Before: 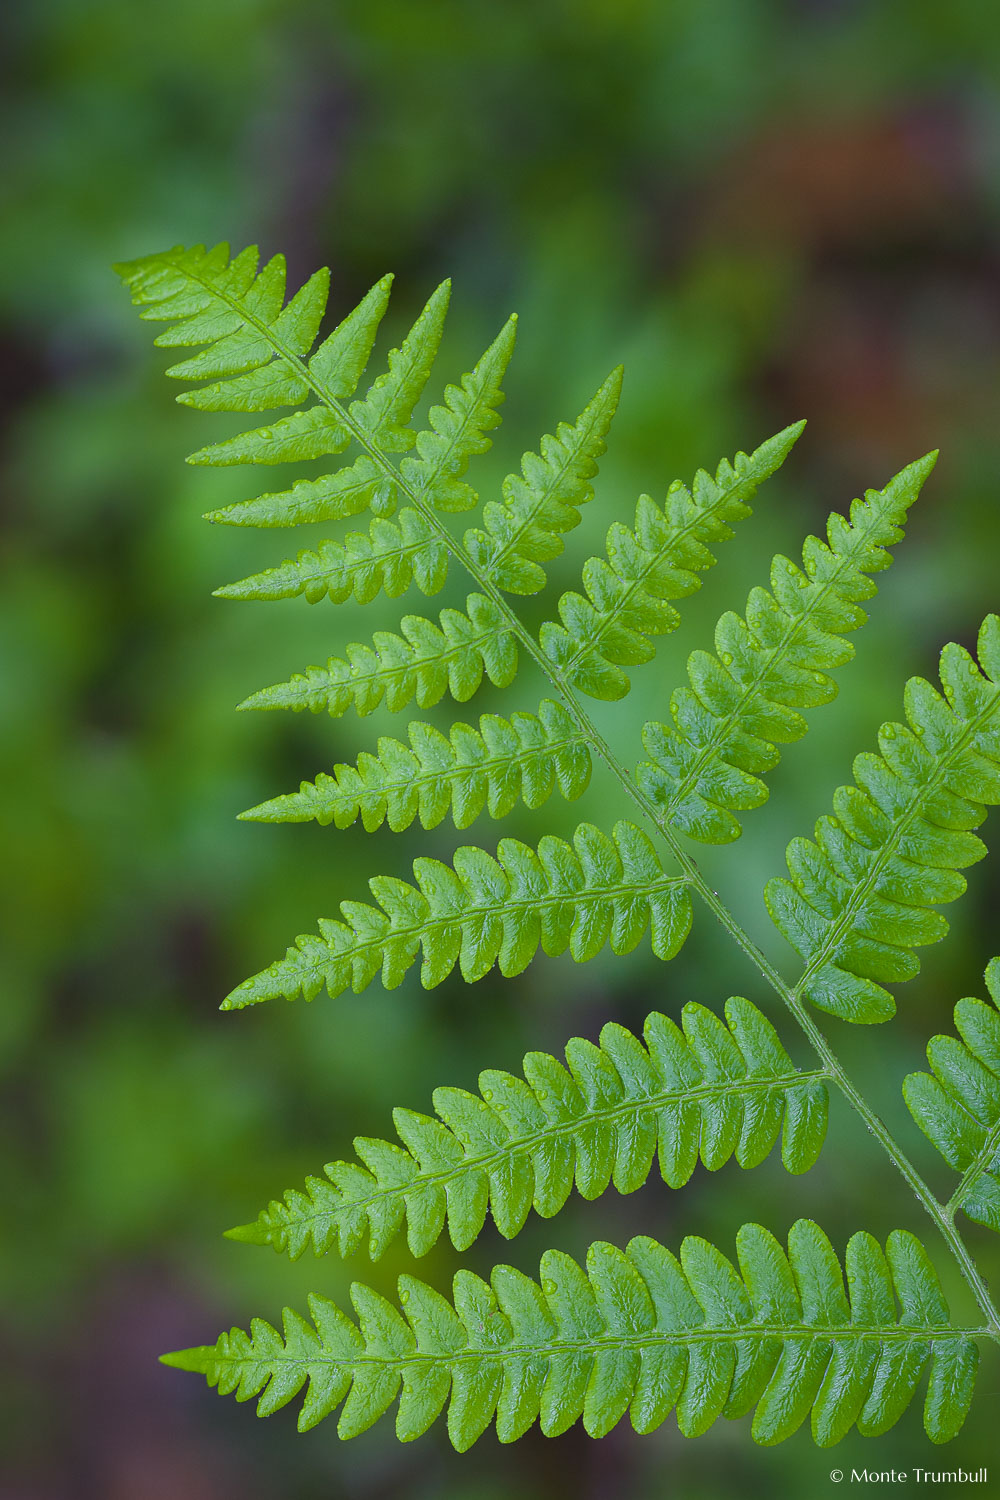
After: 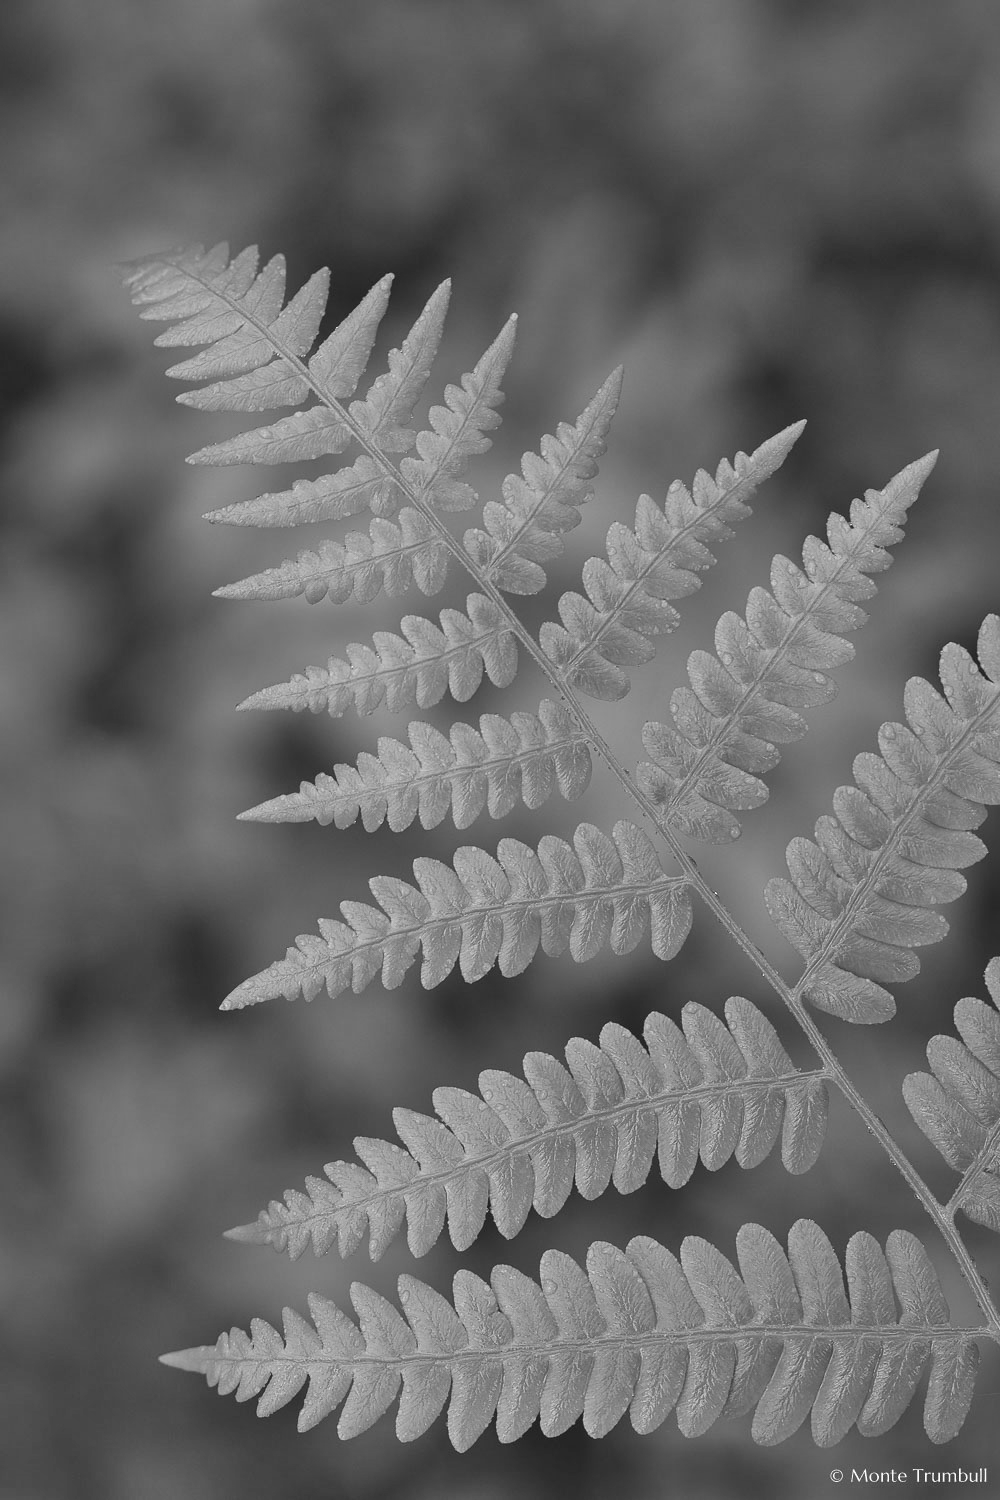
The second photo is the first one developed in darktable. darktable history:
color zones: curves: ch0 [(0, 0.6) (0.129, 0.508) (0.193, 0.483) (0.429, 0.5) (0.571, 0.5) (0.714, 0.5) (0.857, 0.5) (1, 0.6)]; ch1 [(0, 0.481) (0.112, 0.245) (0.213, 0.223) (0.429, 0.233) (0.571, 0.231) (0.683, 0.242) (0.857, 0.296) (1, 0.481)]
monochrome: size 1
shadows and highlights: shadows 60, soften with gaussian
color correction: highlights a* 10.21, highlights b* 9.79, shadows a* 8.61, shadows b* 7.88, saturation 0.8
